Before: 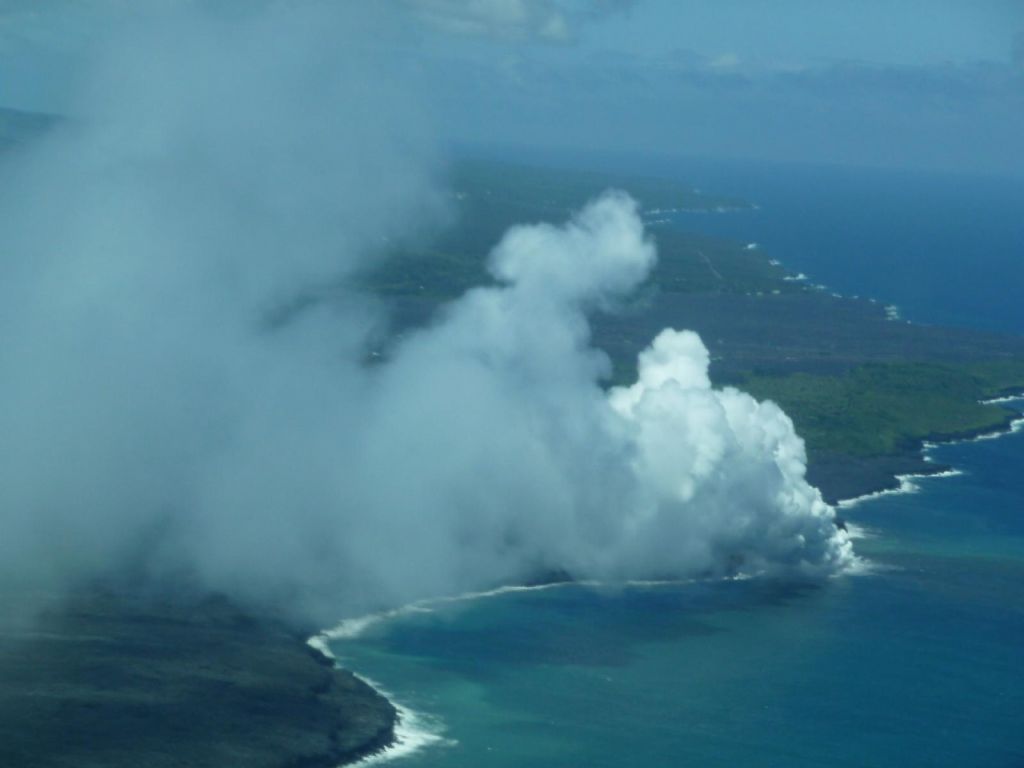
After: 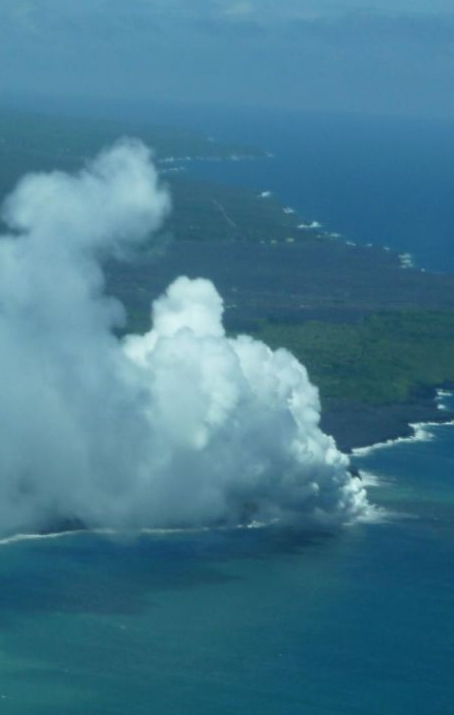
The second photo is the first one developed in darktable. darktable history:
crop: left 47.54%, top 6.898%, right 8.032%
